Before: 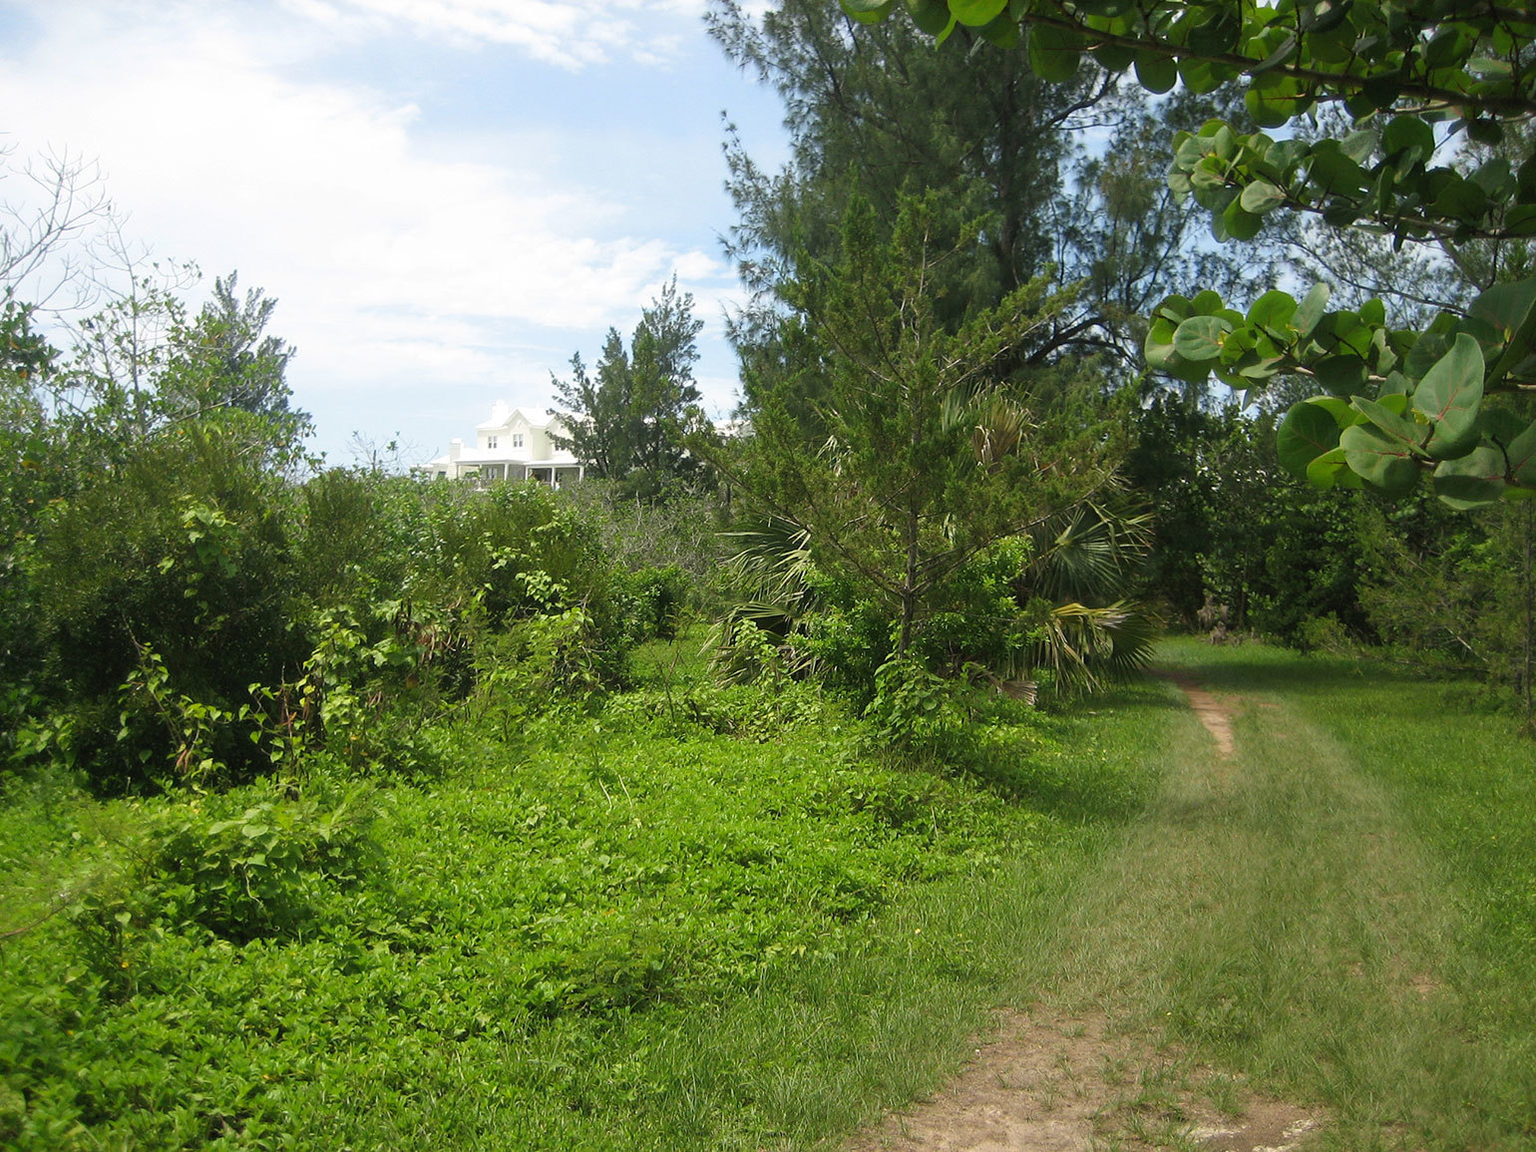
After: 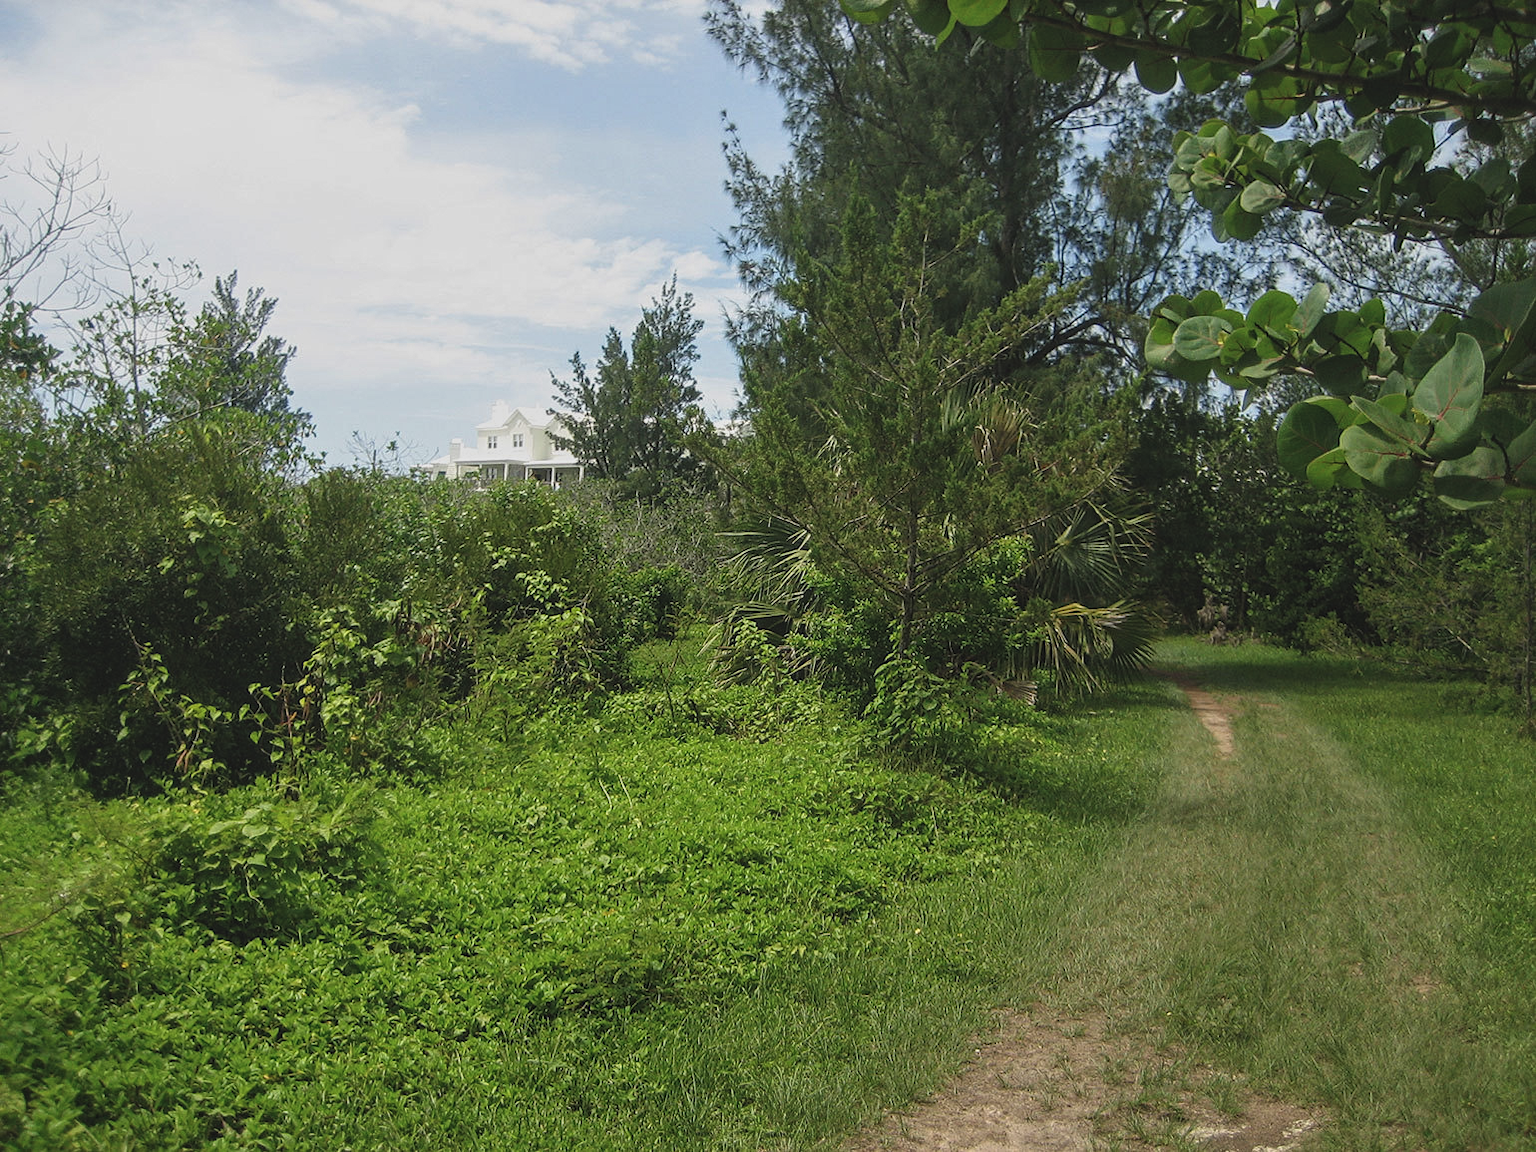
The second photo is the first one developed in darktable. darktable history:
local contrast: on, module defaults
exposure: black level correction -0.015, exposure -0.5 EV, compensate highlight preservation false
contrast equalizer: y [[0.5, 0.5, 0.5, 0.512, 0.552, 0.62], [0.5 ×6], [0.5 ×4, 0.504, 0.553], [0 ×6], [0 ×6]]
